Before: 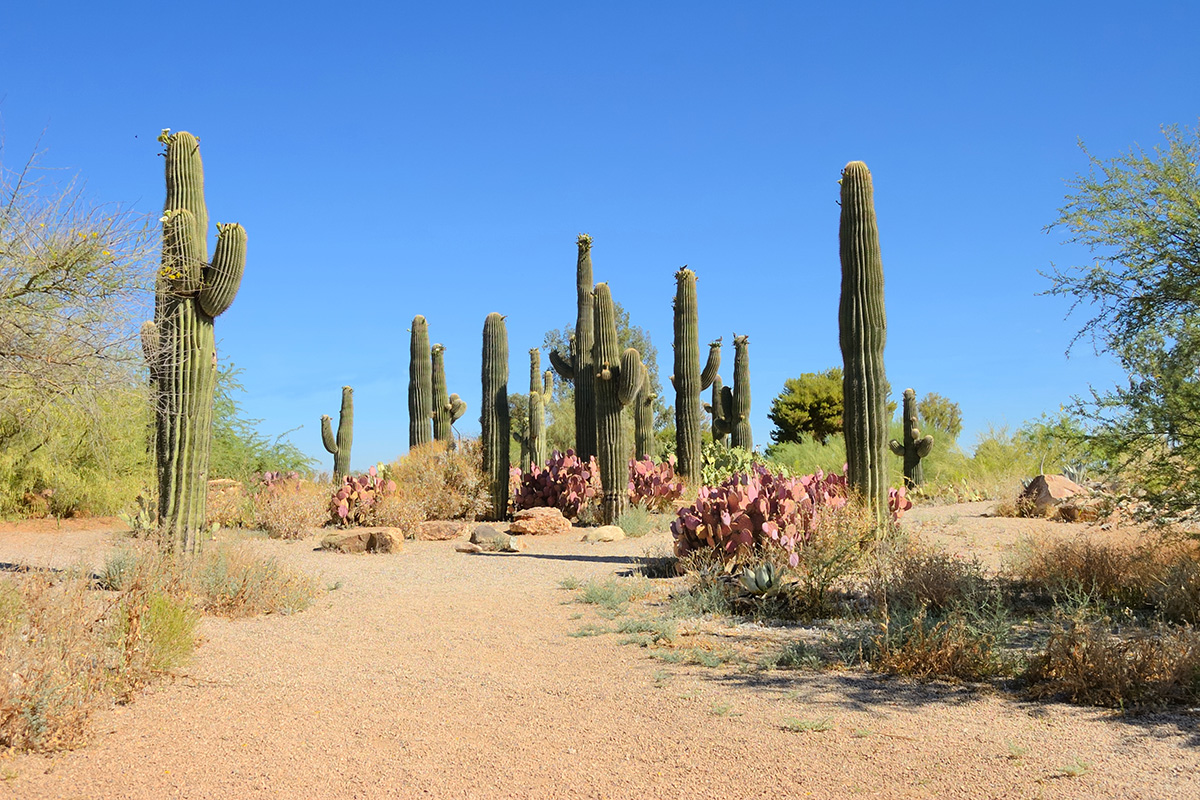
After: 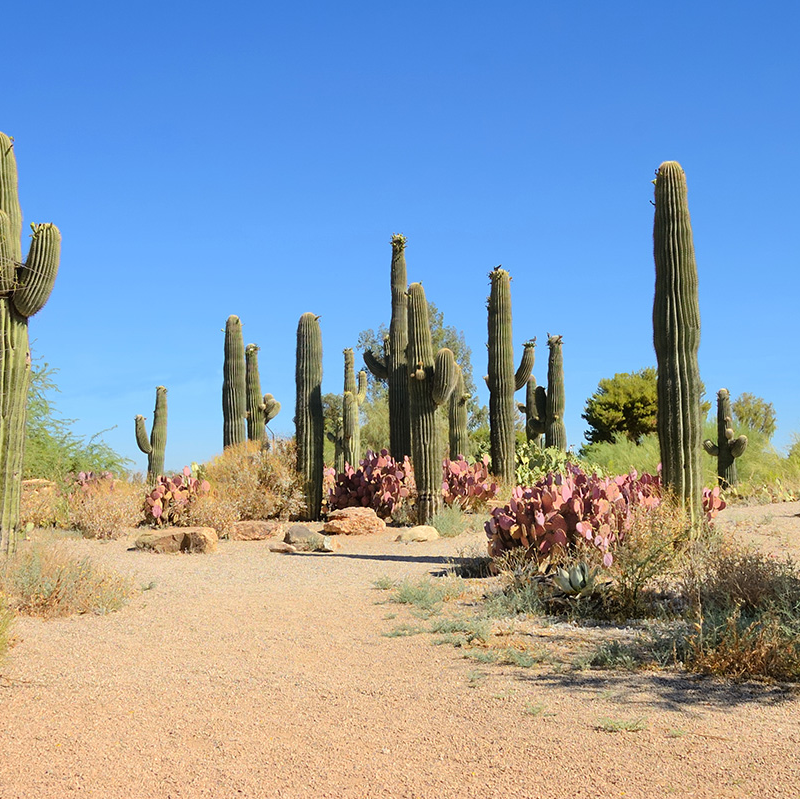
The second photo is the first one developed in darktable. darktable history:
crop and rotate: left 15.546%, right 17.787%
white balance: emerald 1
